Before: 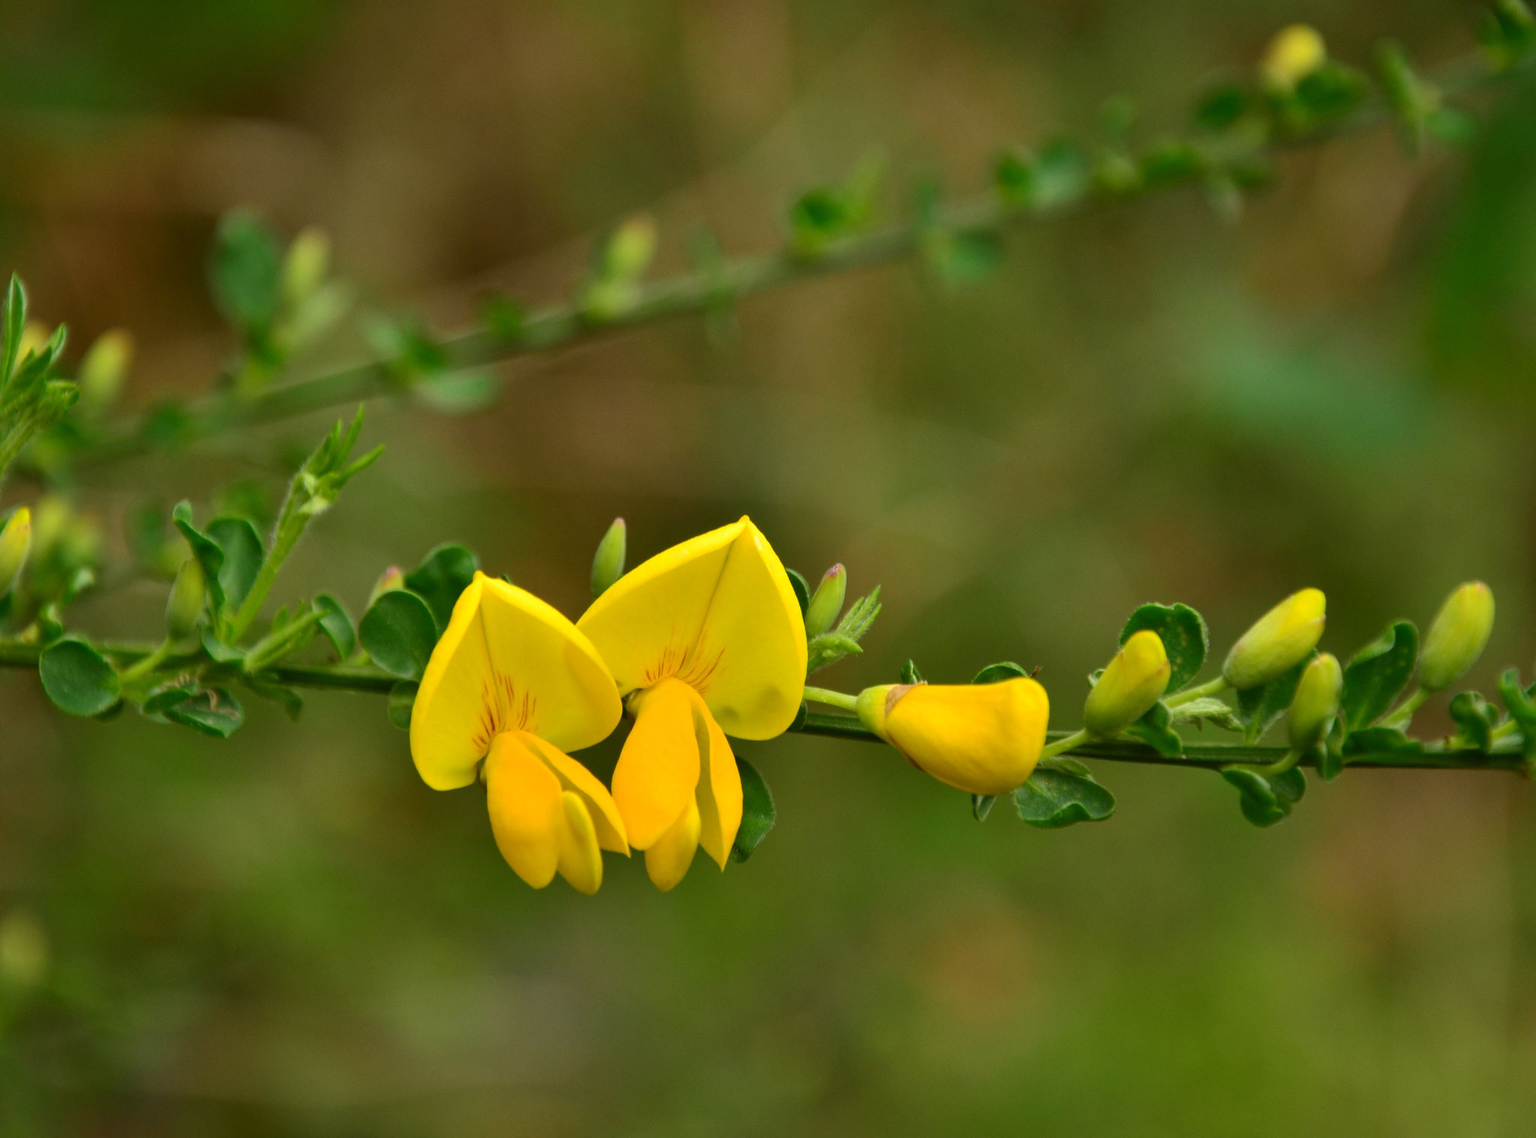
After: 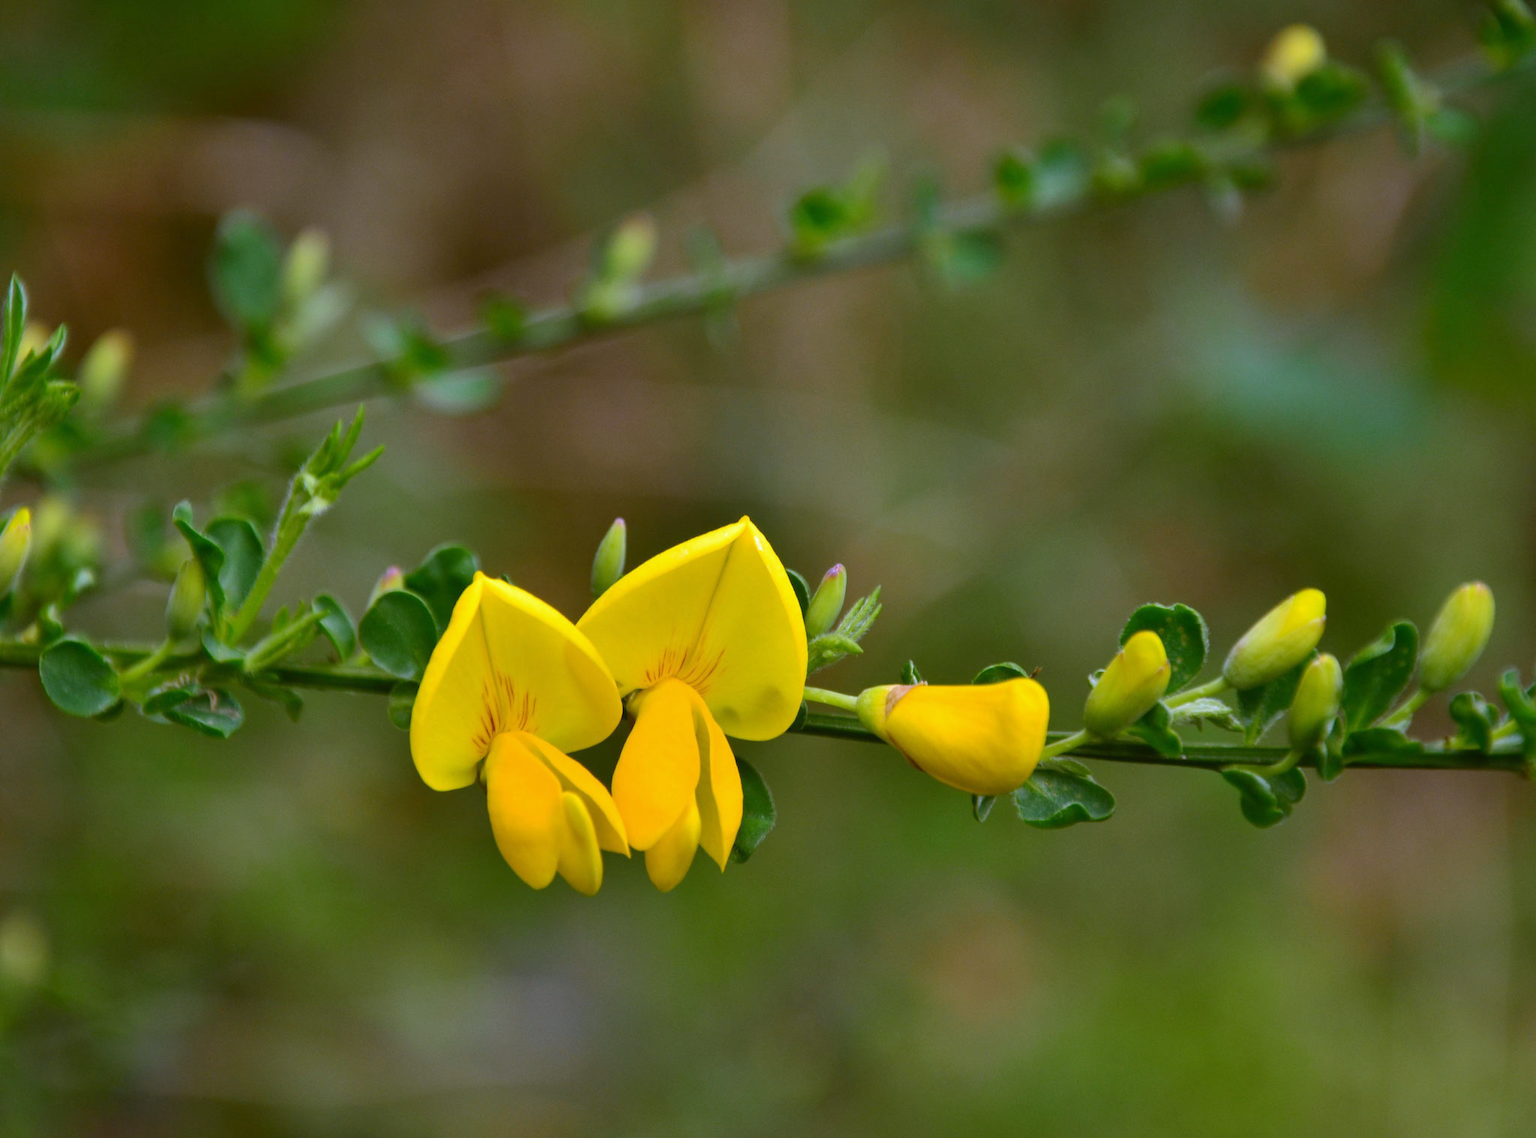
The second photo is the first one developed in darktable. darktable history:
white balance: red 0.98, blue 1.61
exposure: compensate highlight preservation false
